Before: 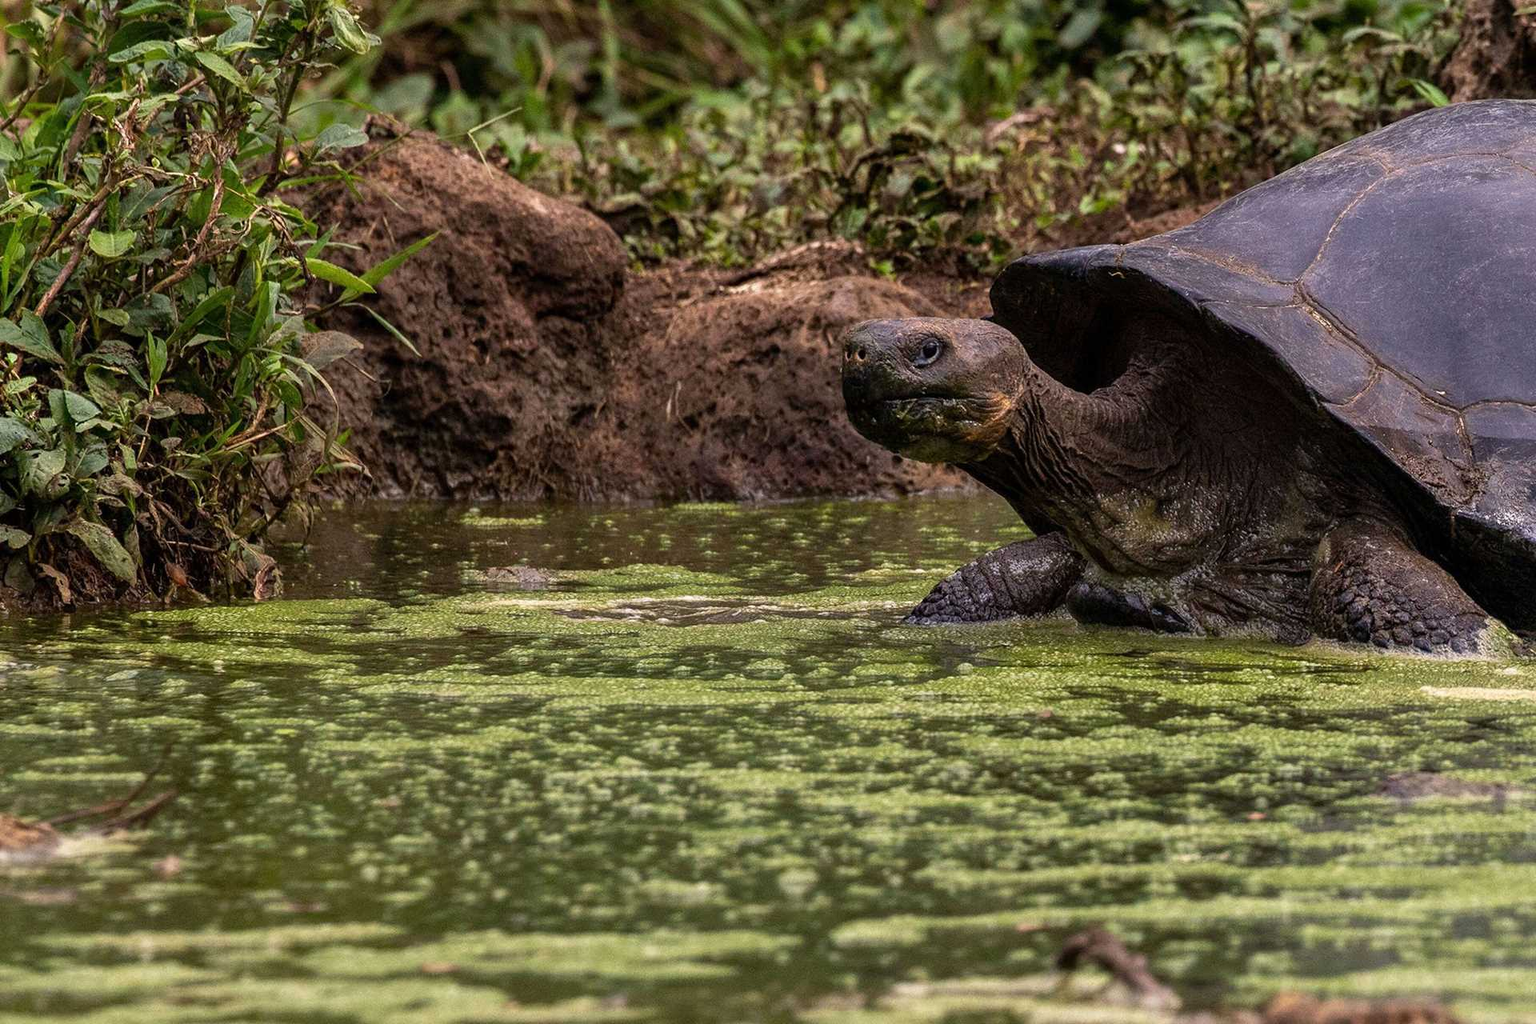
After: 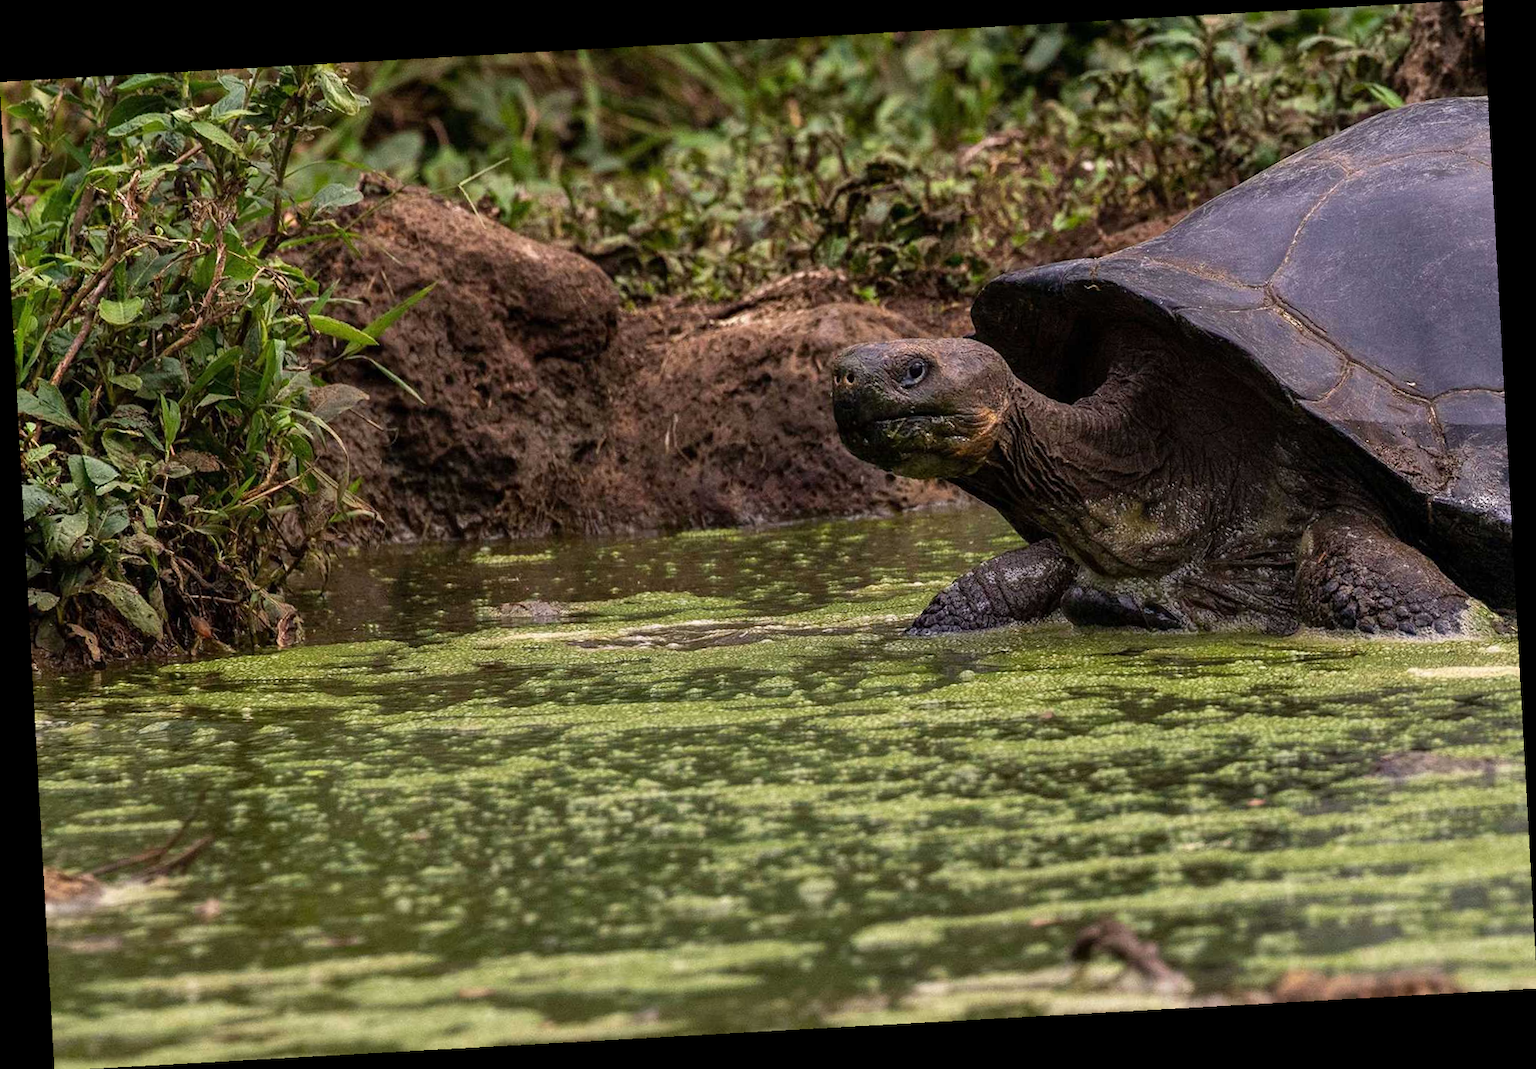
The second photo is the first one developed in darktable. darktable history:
rotate and perspective: rotation -3.18°, automatic cropping off
white balance: emerald 1
